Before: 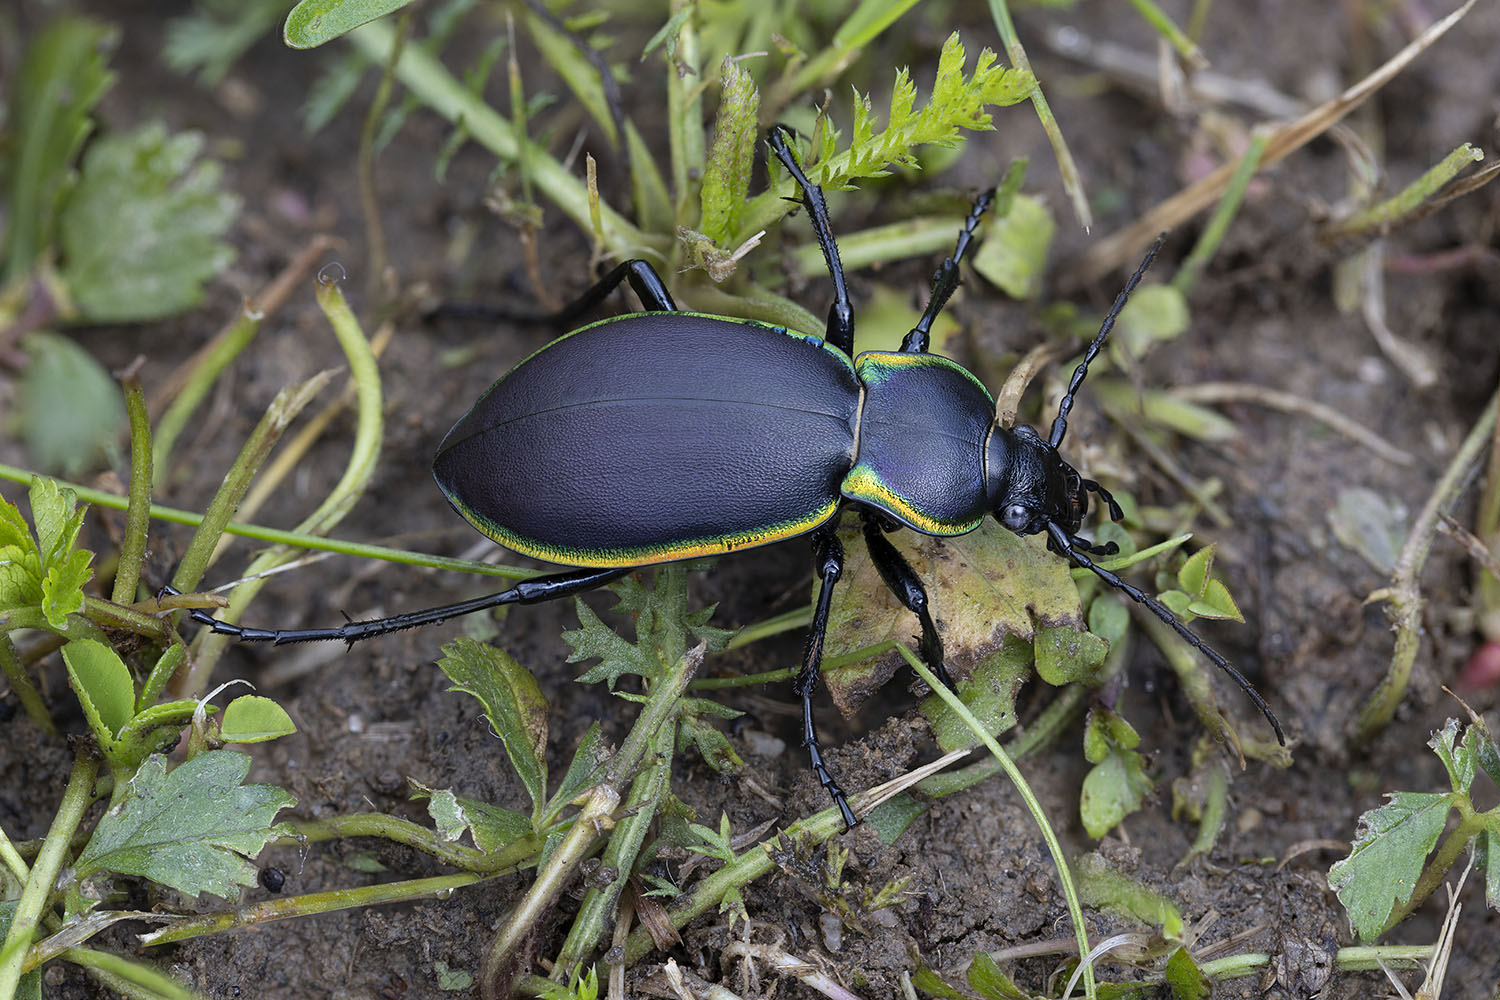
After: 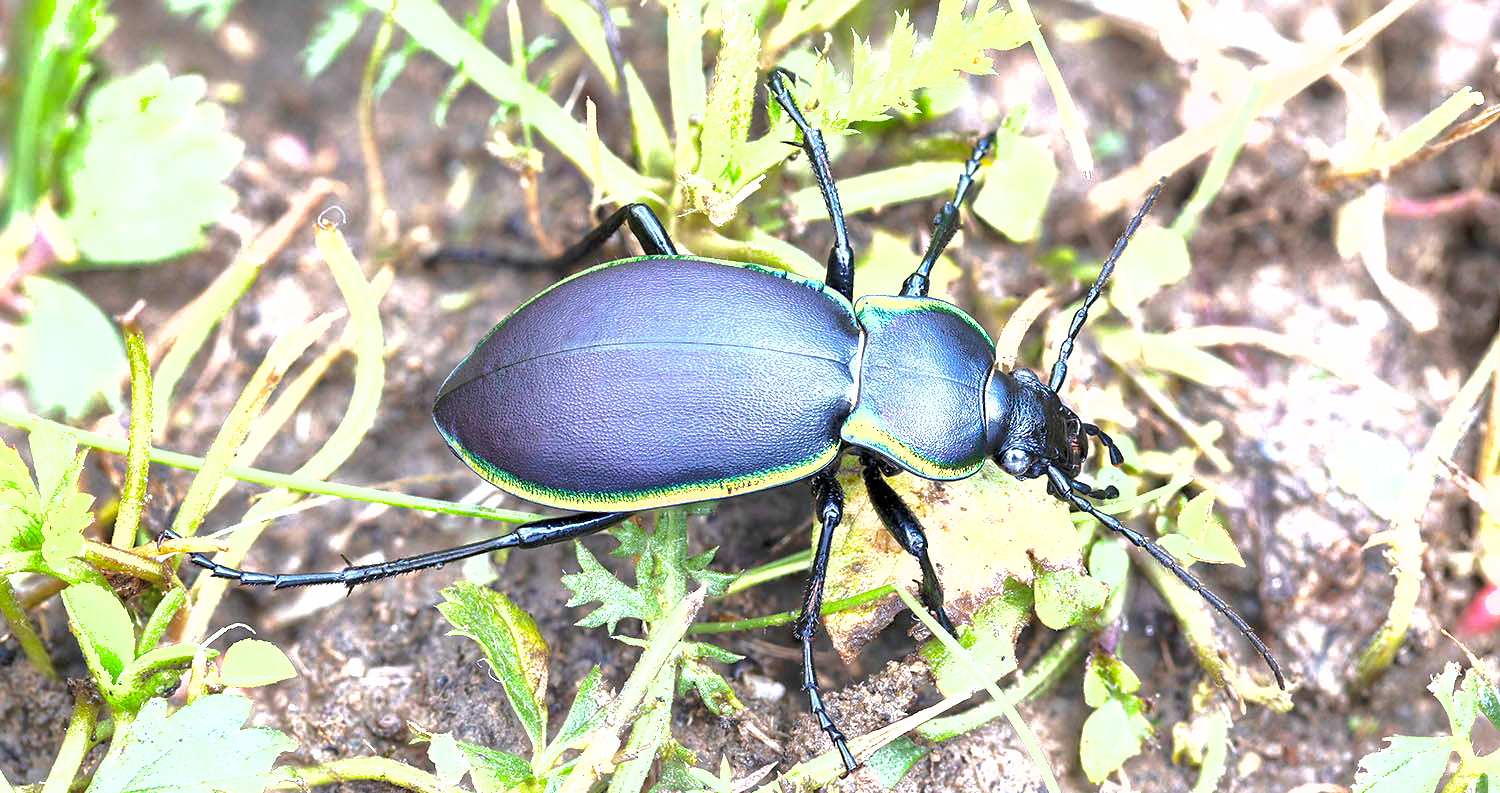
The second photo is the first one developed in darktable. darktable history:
white balance: emerald 1
crop and rotate: top 5.667%, bottom 14.937%
exposure: exposure 2 EV, compensate exposure bias true, compensate highlight preservation false
shadows and highlights: on, module defaults
